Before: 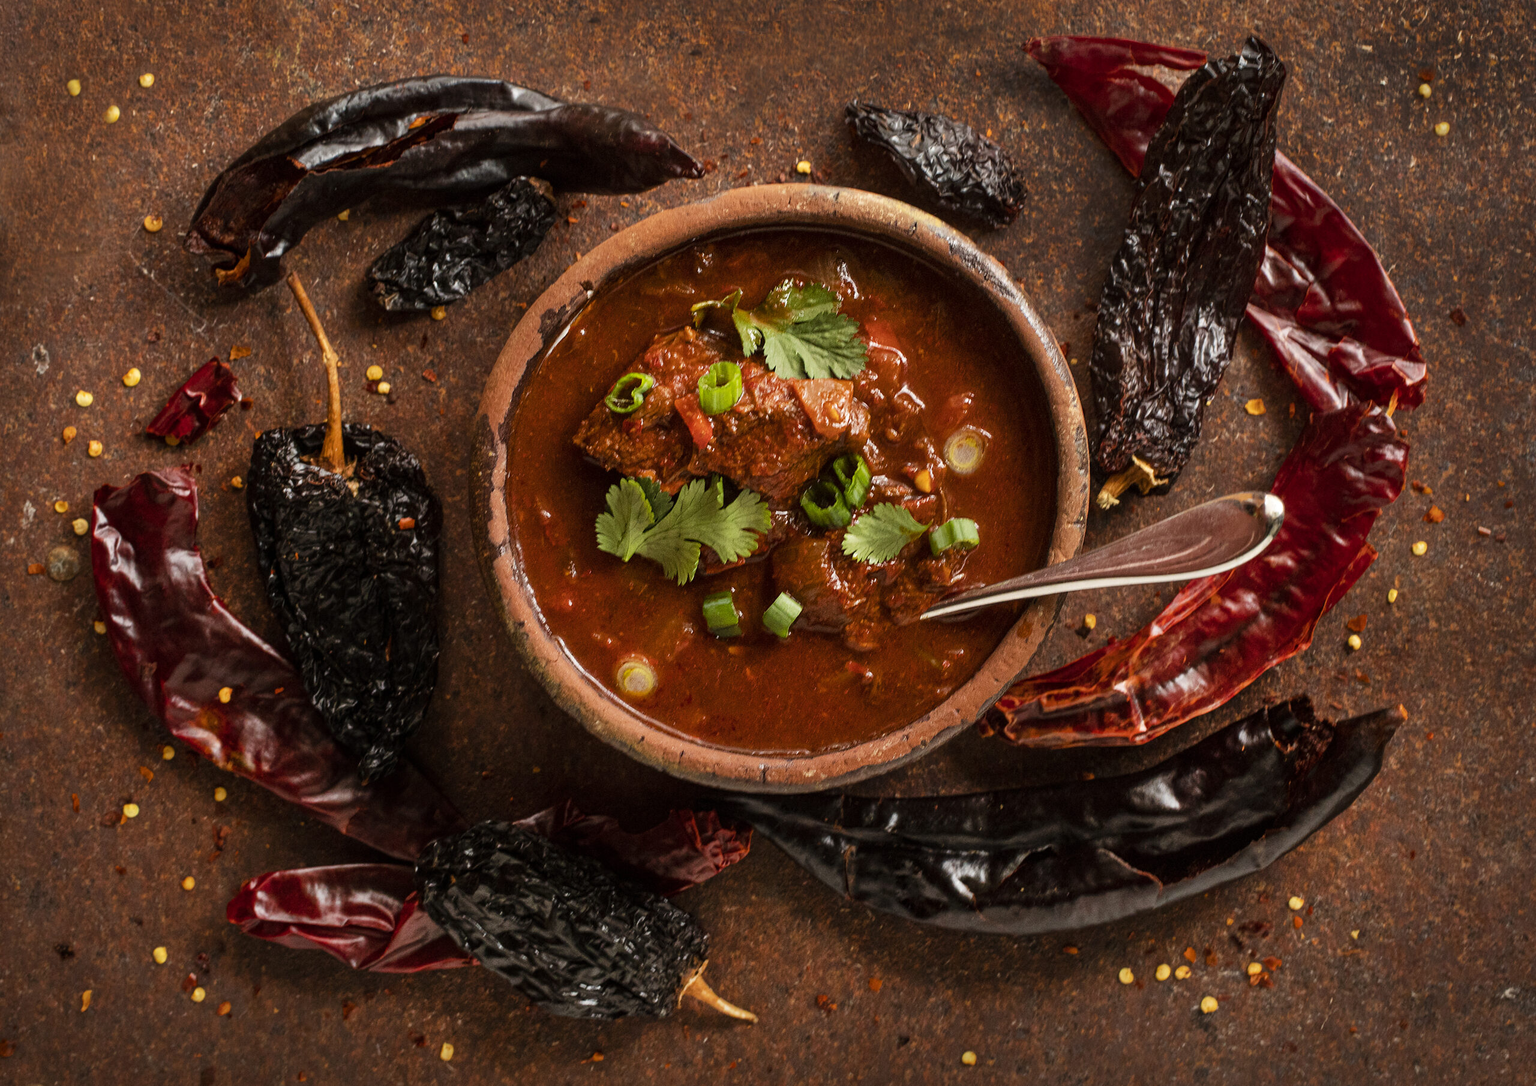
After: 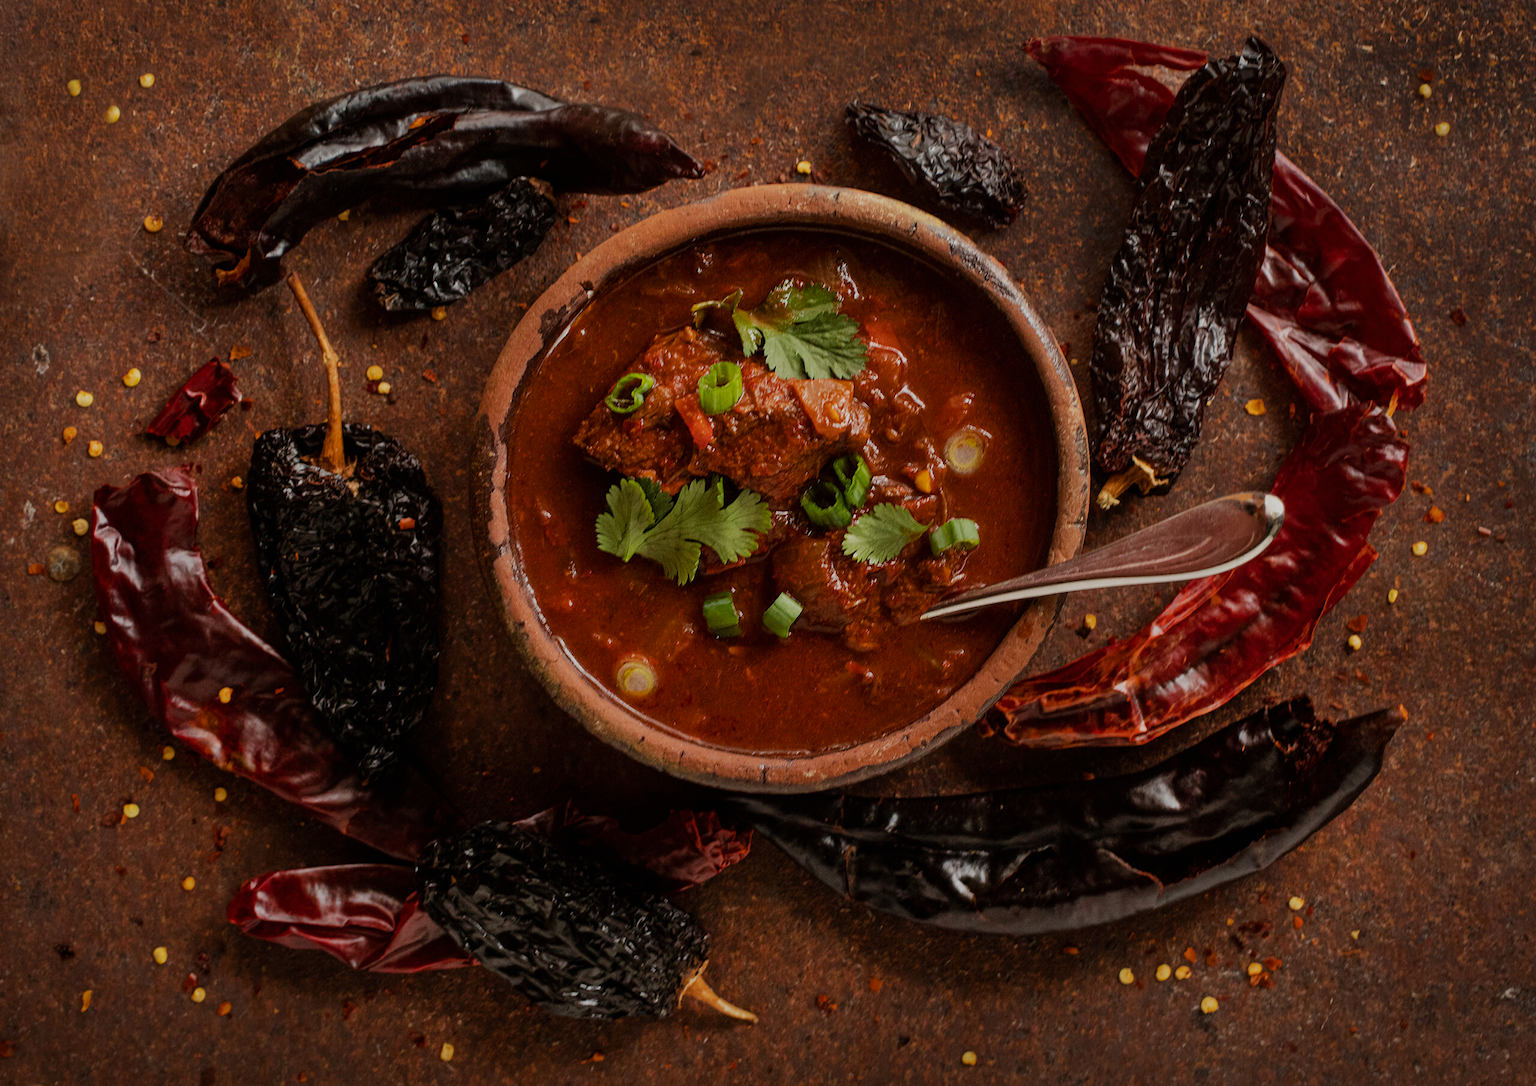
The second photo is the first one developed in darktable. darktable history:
exposure: black level correction 0, exposure -0.731 EV, compensate highlight preservation false
